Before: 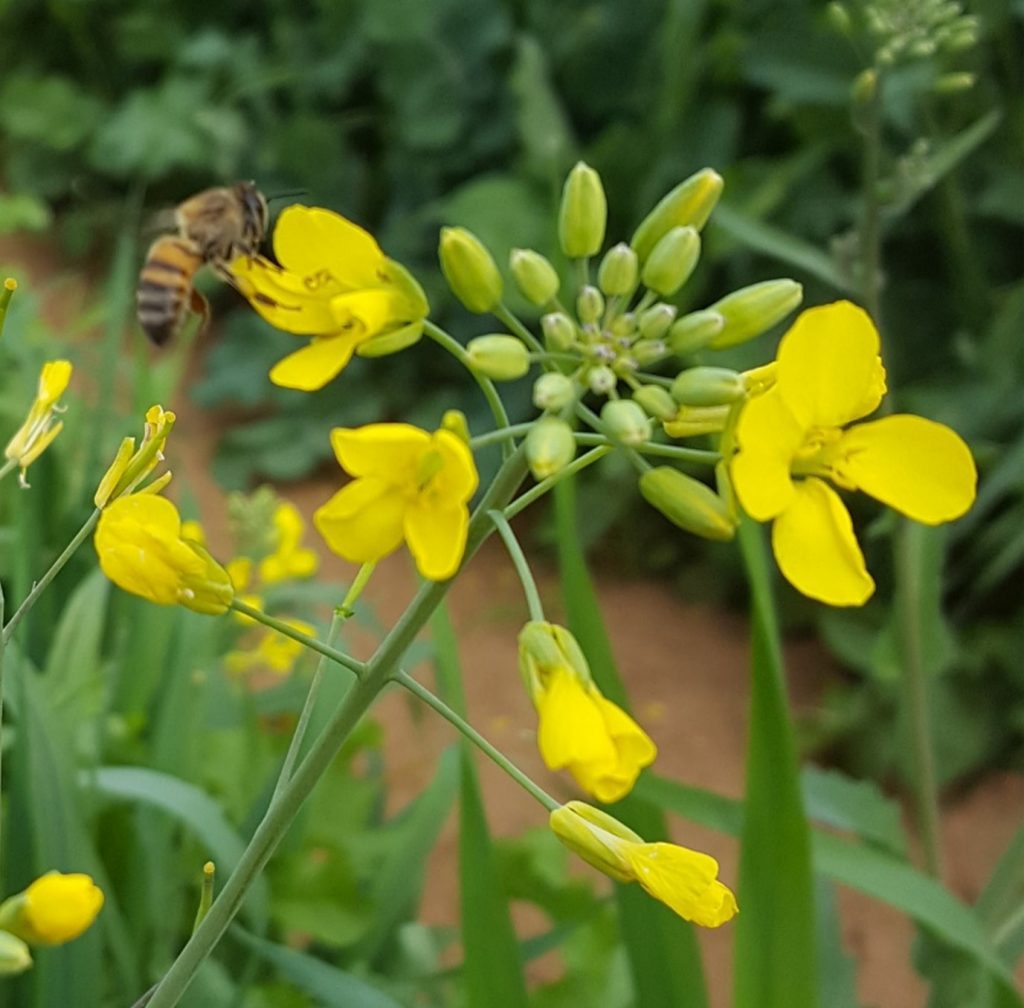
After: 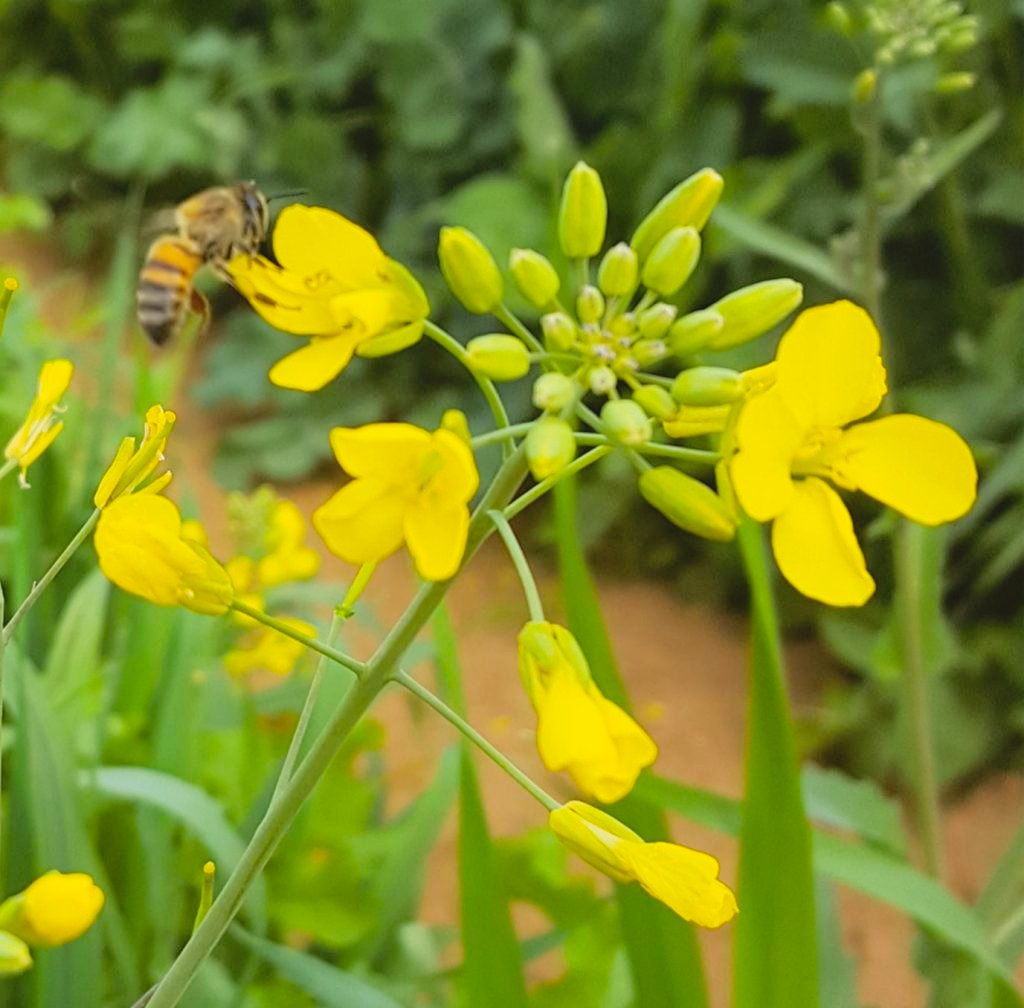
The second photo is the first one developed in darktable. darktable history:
color balance rgb: linear chroma grading › global chroma 8.145%, perceptual saturation grading › global saturation 19.966%
contrast brightness saturation: contrast -0.136, brightness 0.052, saturation -0.117
tone curve: curves: ch0 [(0, 0.005) (0.103, 0.081) (0.196, 0.197) (0.391, 0.469) (0.491, 0.585) (0.638, 0.751) (0.822, 0.886) (0.997, 0.959)]; ch1 [(0, 0) (0.172, 0.123) (0.324, 0.253) (0.396, 0.388) (0.474, 0.479) (0.499, 0.498) (0.529, 0.528) (0.579, 0.614) (0.633, 0.677) (0.812, 0.856) (1, 1)]; ch2 [(0, 0) (0.411, 0.424) (0.459, 0.478) (0.5, 0.501) (0.517, 0.526) (0.553, 0.583) (0.609, 0.646) (0.708, 0.768) (0.839, 0.916) (1, 1)], color space Lab, independent channels, preserve colors none
